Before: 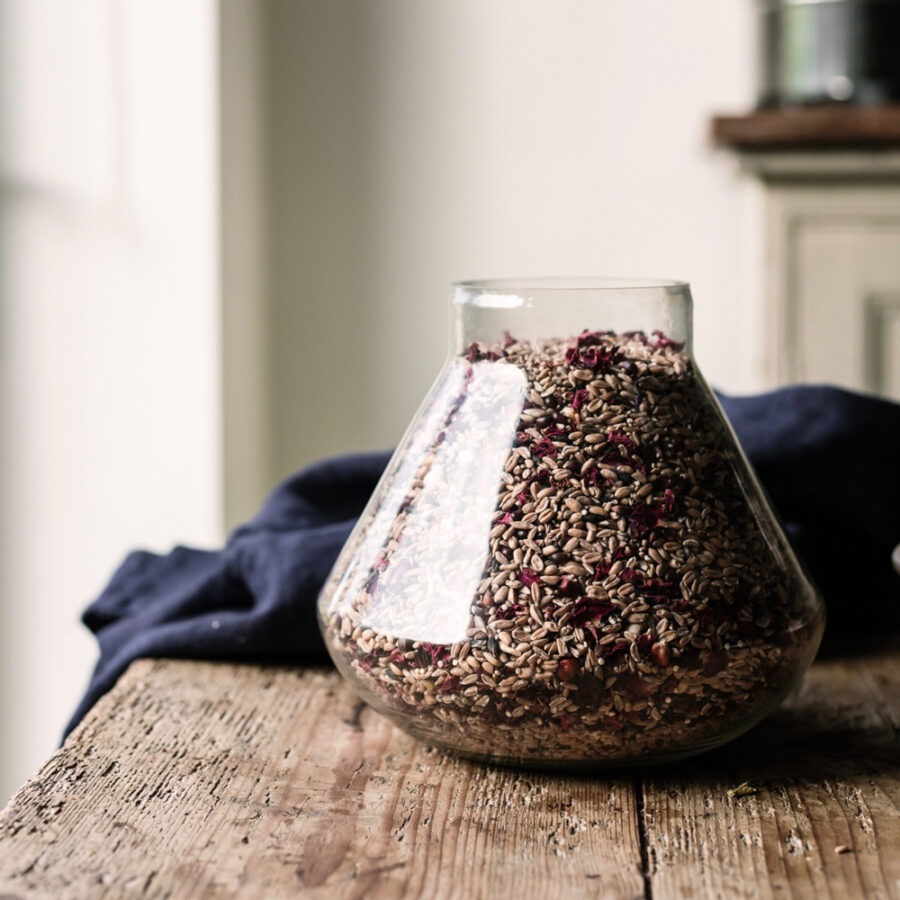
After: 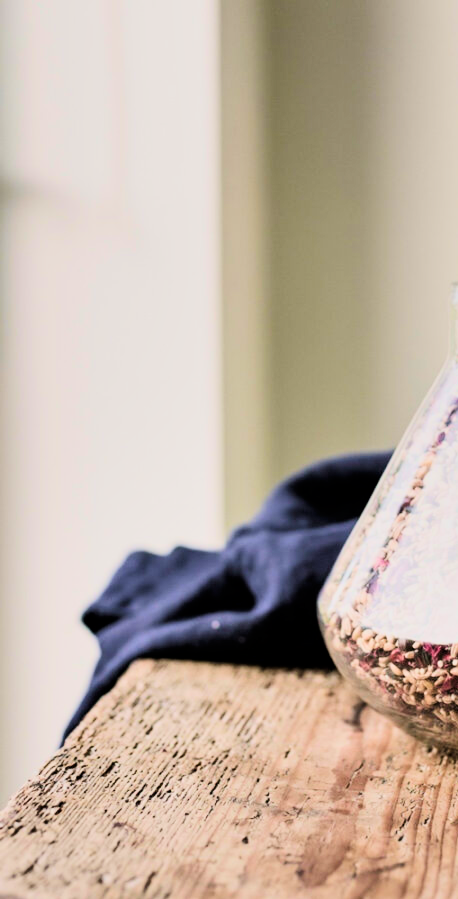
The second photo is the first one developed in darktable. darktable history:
filmic rgb: black relative exposure -7.65 EV, white relative exposure 4.56 EV, hardness 3.61, color science v6 (2022)
tone curve: curves: ch0 [(0, 0) (0.004, 0.001) (0.133, 0.112) (0.325, 0.362) (0.832, 0.893) (1, 1)], color space Lab, linked channels, preserve colors none
crop and rotate: left 0.027%, top 0%, right 49.079%
exposure: black level correction 0.001, exposure 0.499 EV, compensate exposure bias true, compensate highlight preservation false
velvia: strength 15.59%
shadows and highlights: soften with gaussian
